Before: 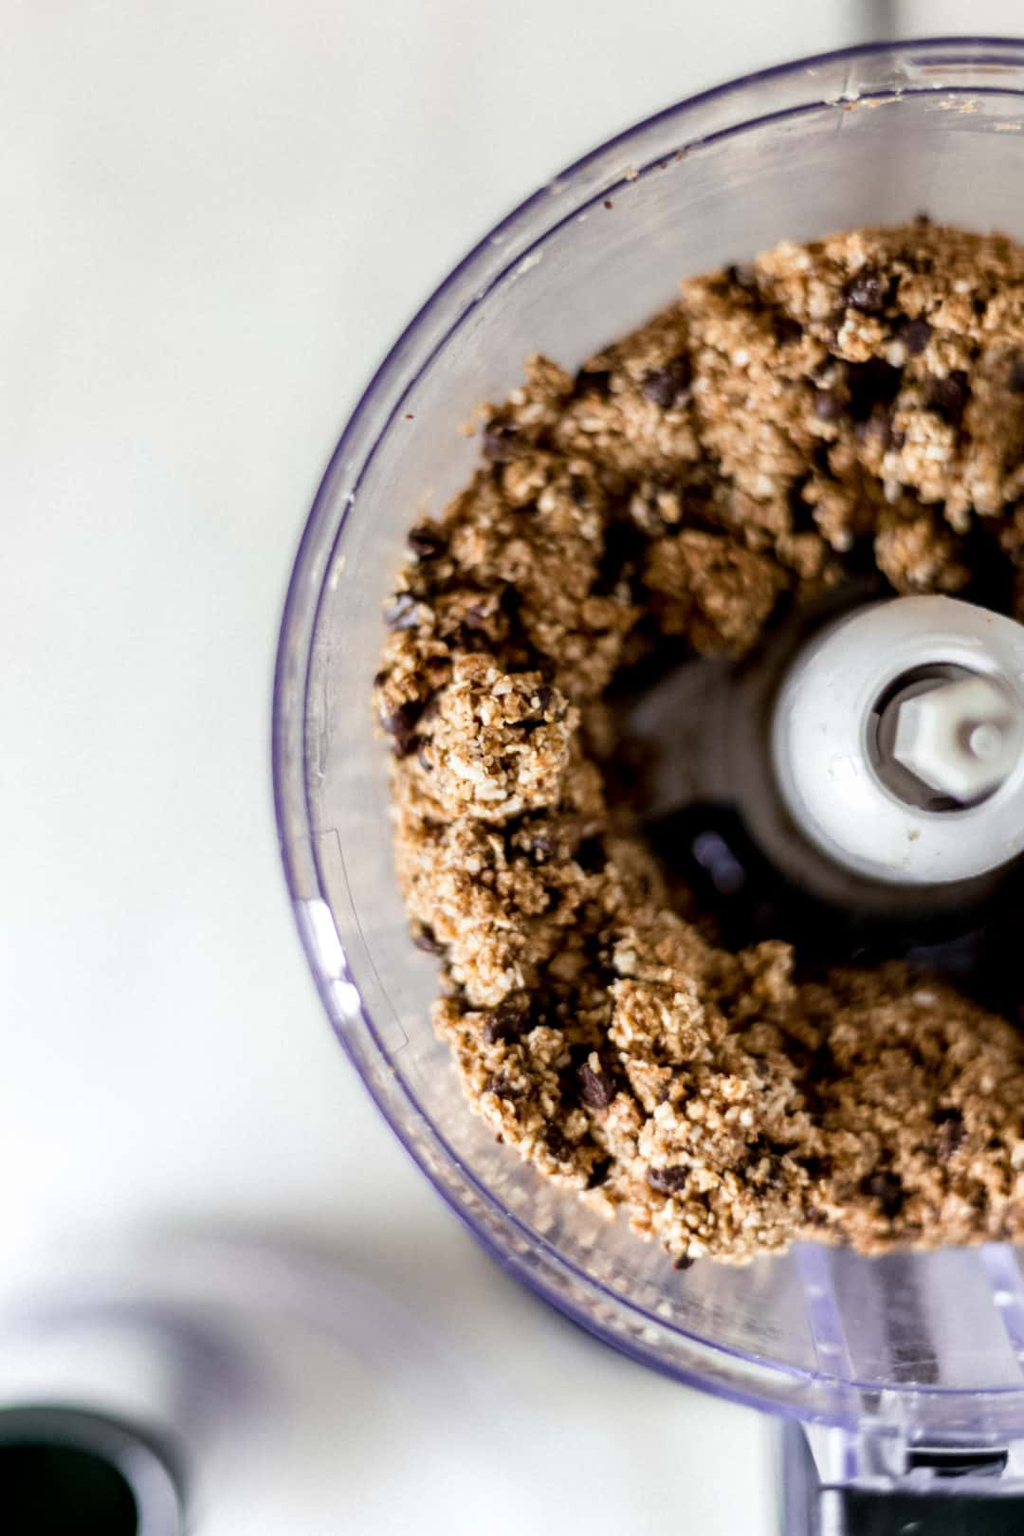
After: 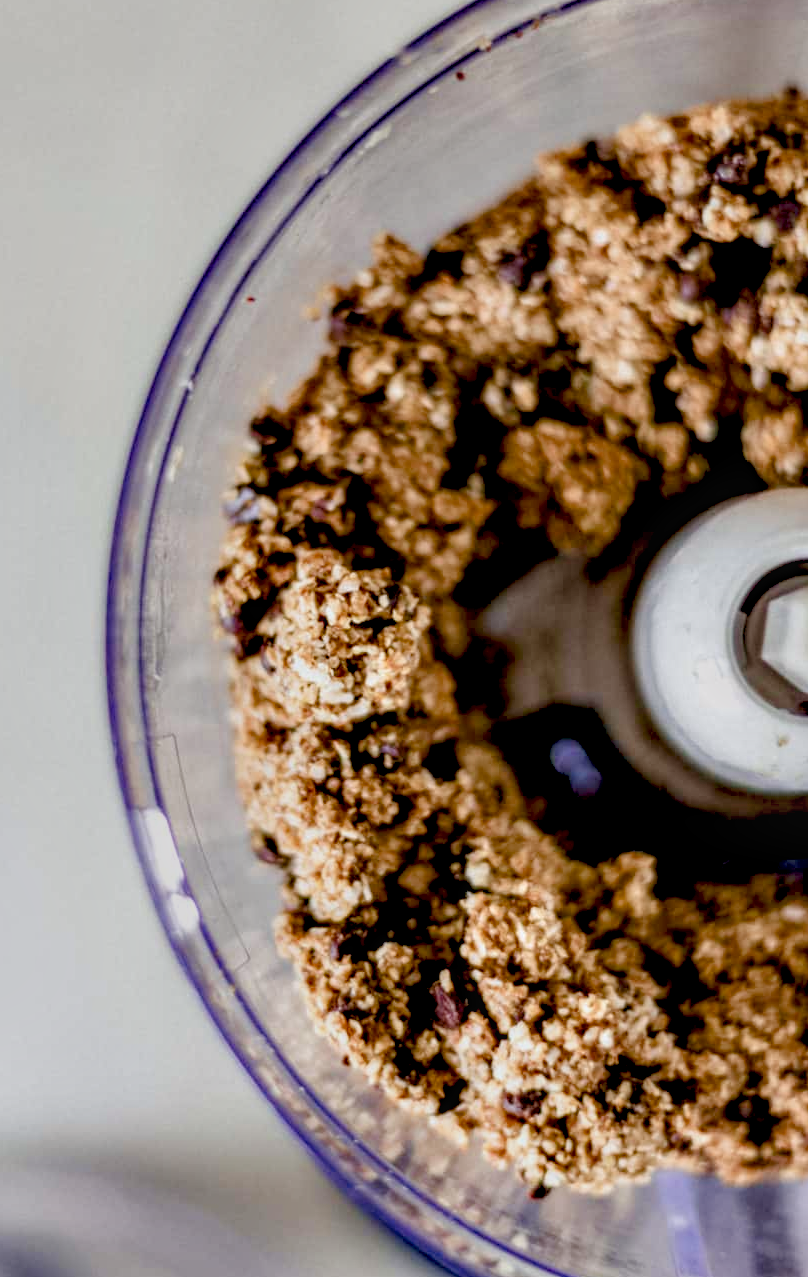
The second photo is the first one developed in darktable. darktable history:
crop: left 16.768%, top 8.653%, right 8.362%, bottom 12.485%
velvia: on, module defaults
contrast equalizer: octaves 7, y [[0.6 ×6], [0.55 ×6], [0 ×6], [0 ×6], [0 ×6]]
local contrast: on, module defaults
color balance rgb: shadows lift › chroma 1%, shadows lift › hue 113°, highlights gain › chroma 0.2%, highlights gain › hue 333°, perceptual saturation grading › global saturation 20%, perceptual saturation grading › highlights -50%, perceptual saturation grading › shadows 25%, contrast -30%
